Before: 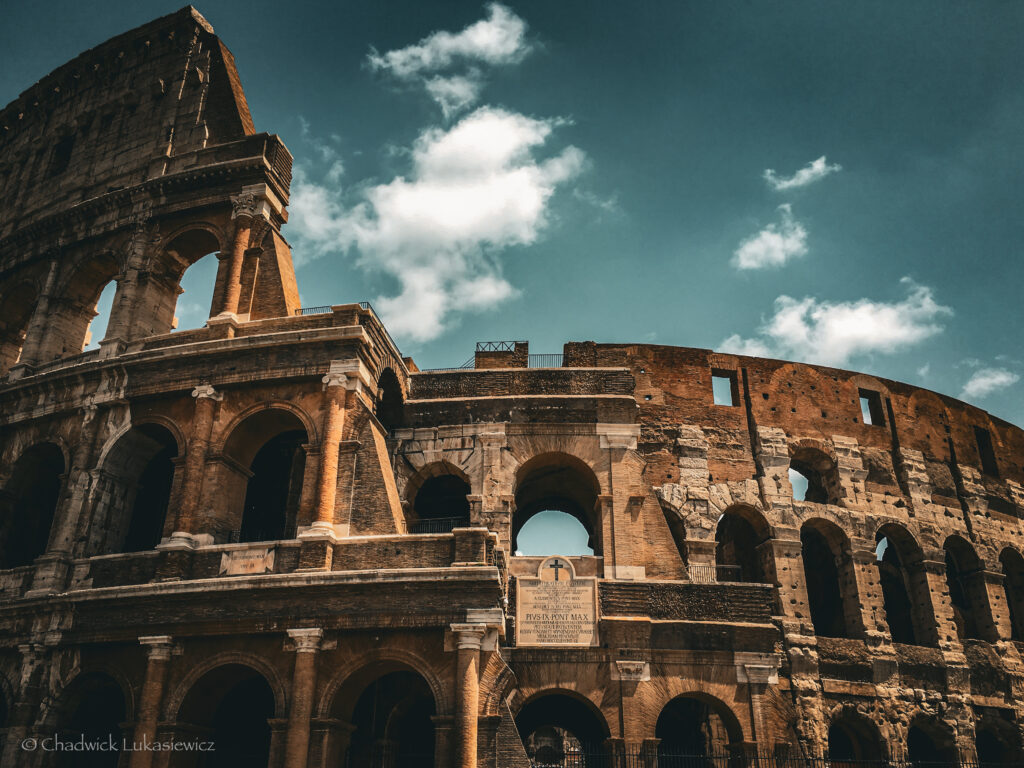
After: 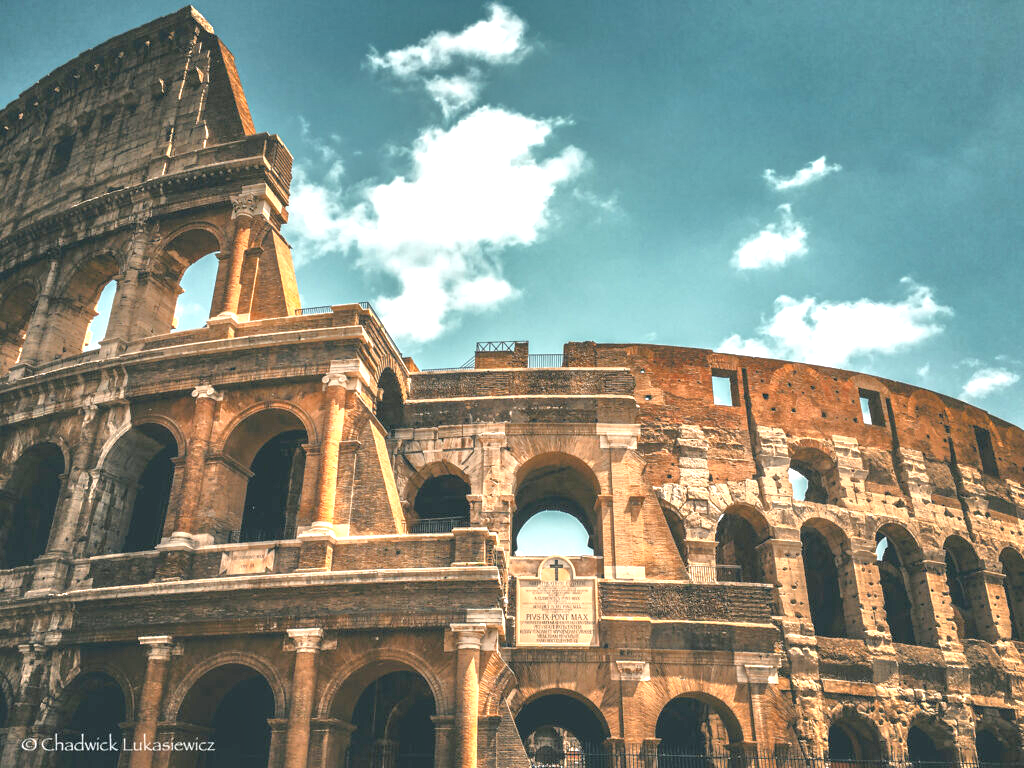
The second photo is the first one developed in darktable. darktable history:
exposure: black level correction 0, exposure 1.125 EV, compensate exposure bias true, compensate highlight preservation false
tone equalizer: -7 EV 0.15 EV, -6 EV 0.6 EV, -5 EV 1.15 EV, -4 EV 1.33 EV, -3 EV 1.15 EV, -2 EV 0.6 EV, -1 EV 0.15 EV, mask exposure compensation -0.5 EV
